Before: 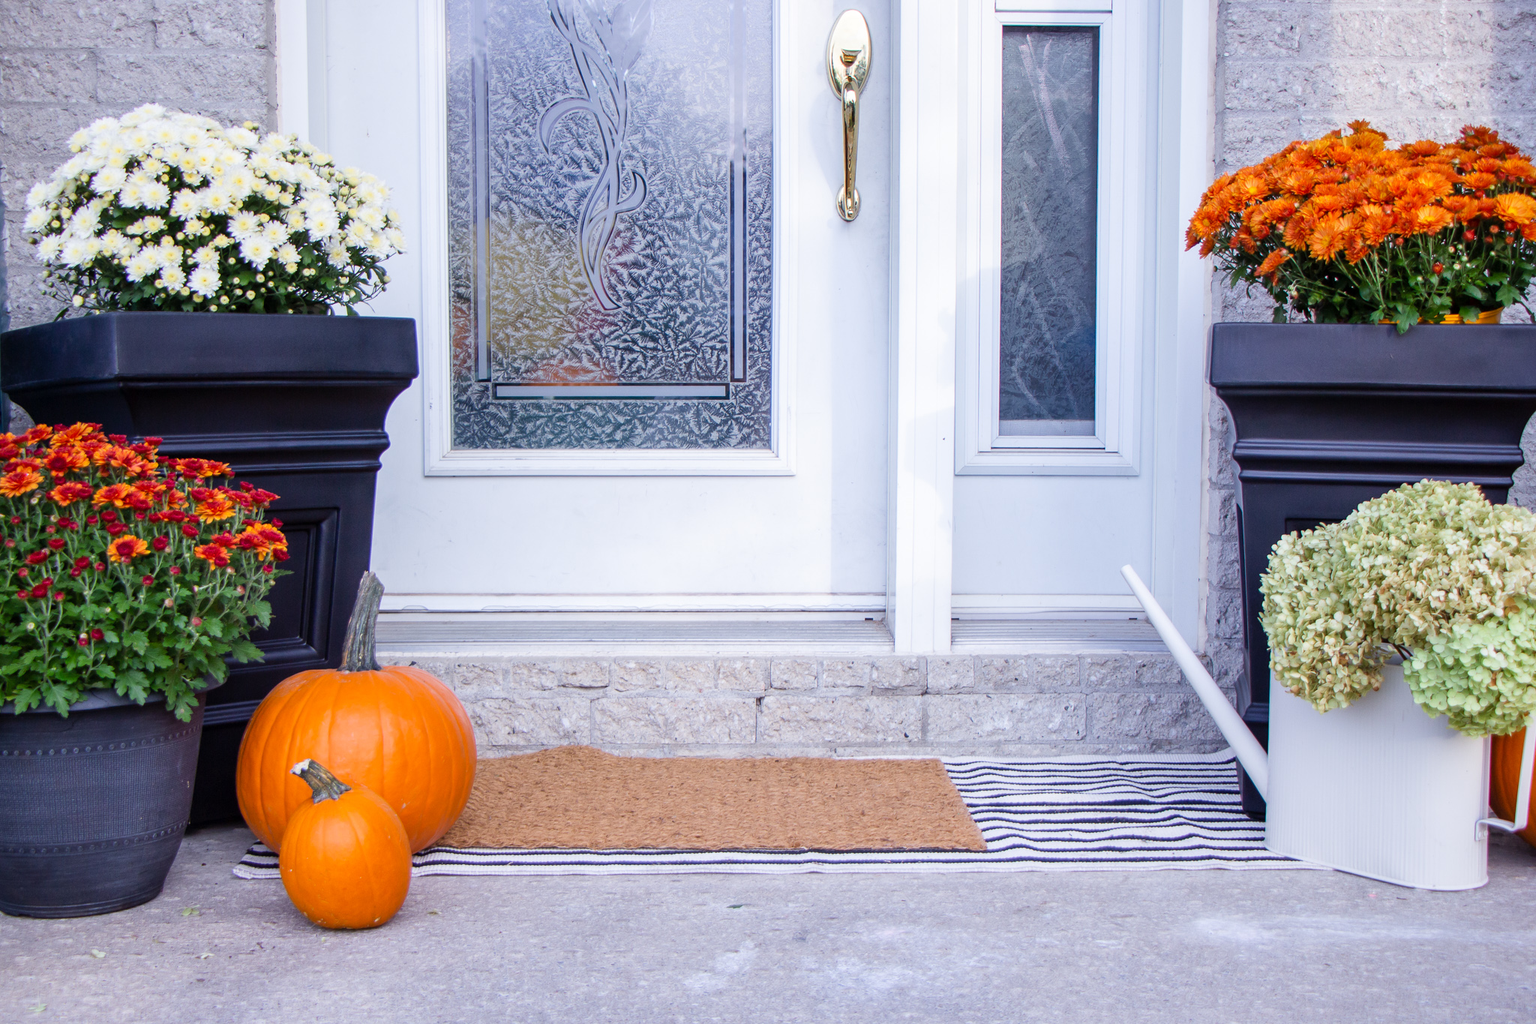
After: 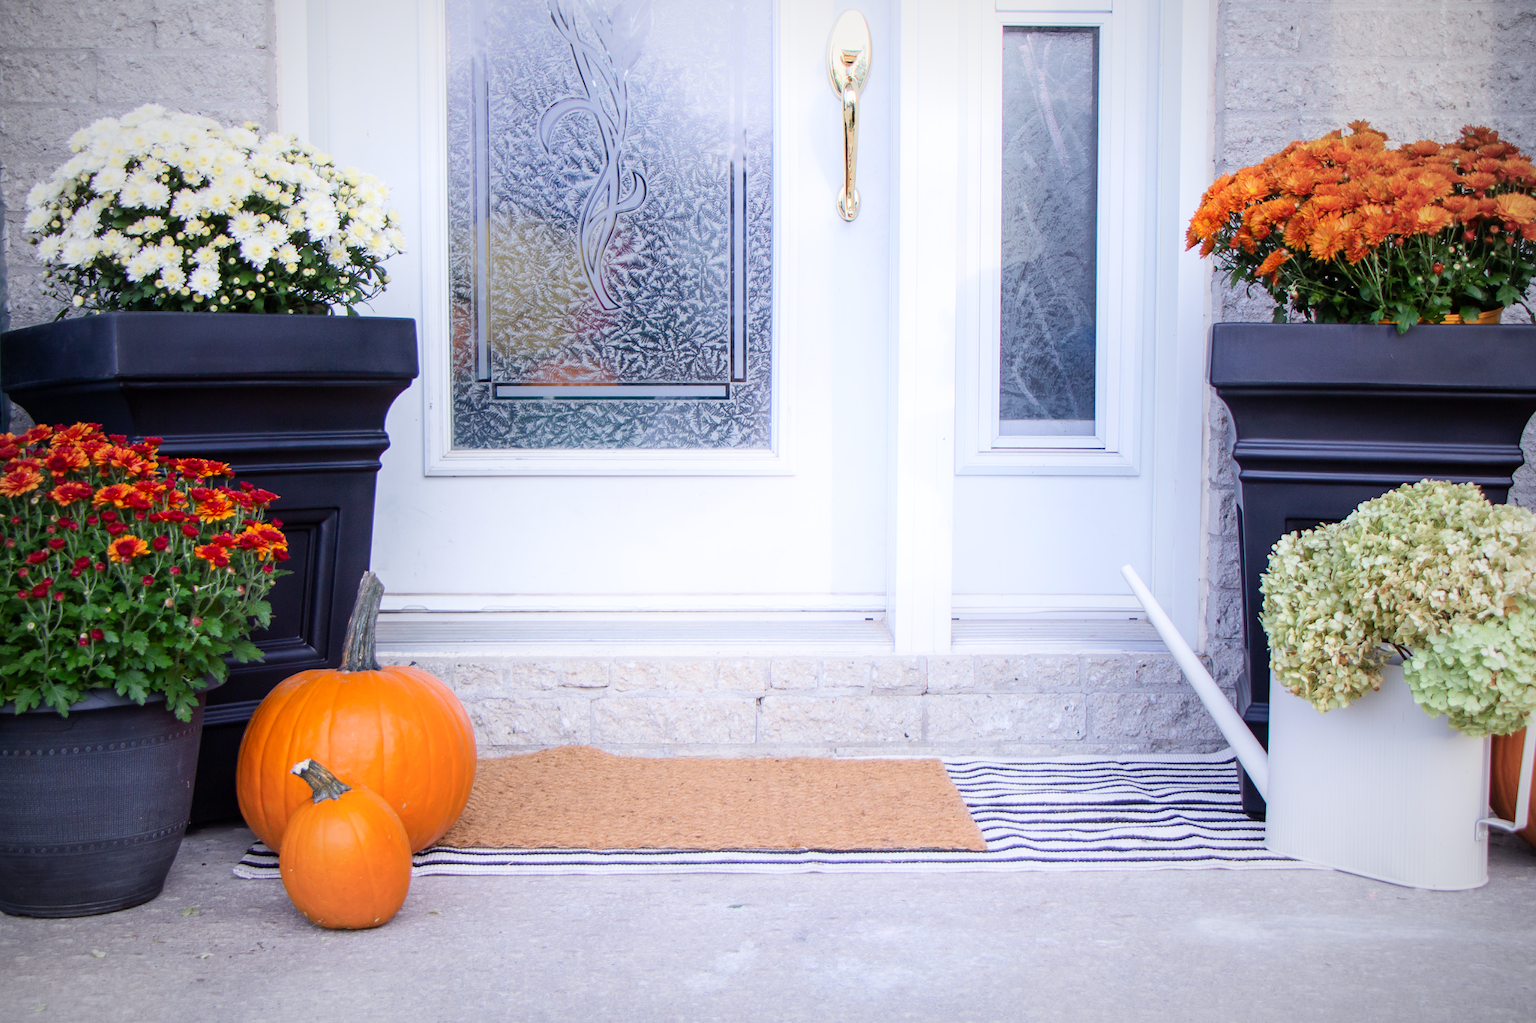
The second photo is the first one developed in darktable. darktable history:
vignetting: fall-off radius 70%, automatic ratio true
shadows and highlights: shadows -40.15, highlights 62.88, soften with gaussian
